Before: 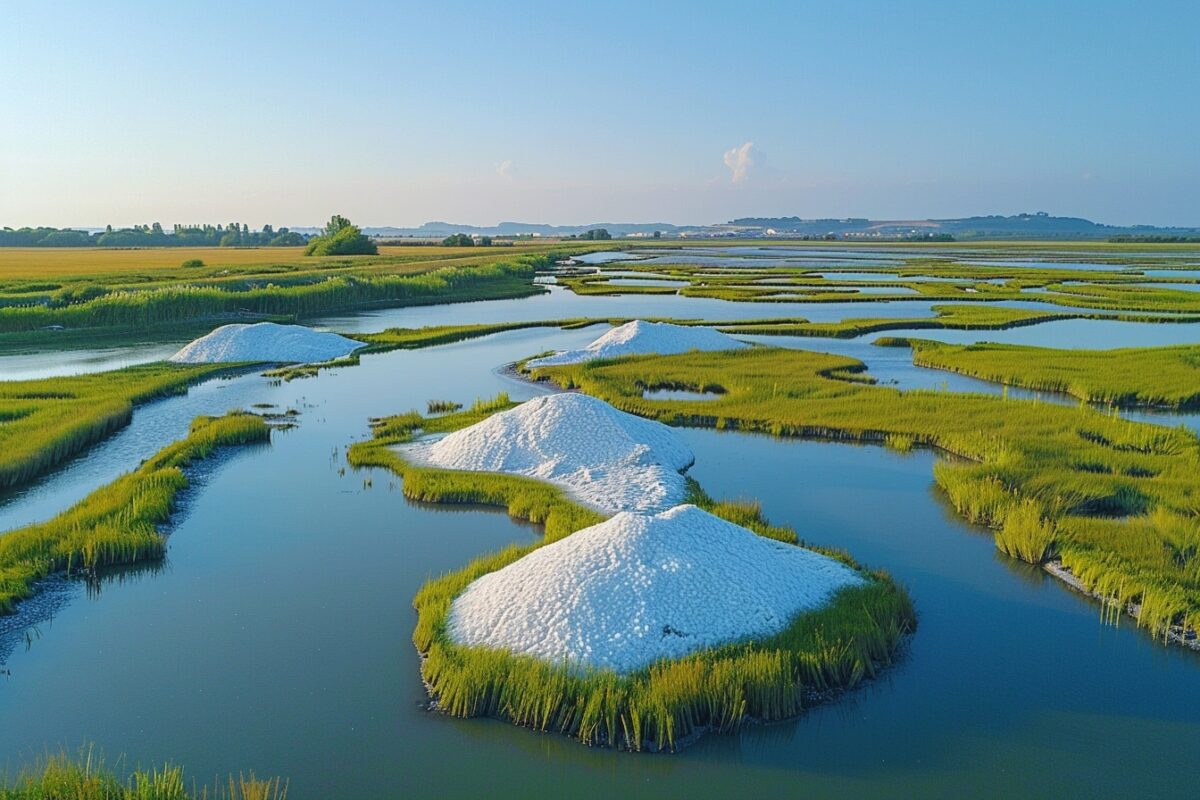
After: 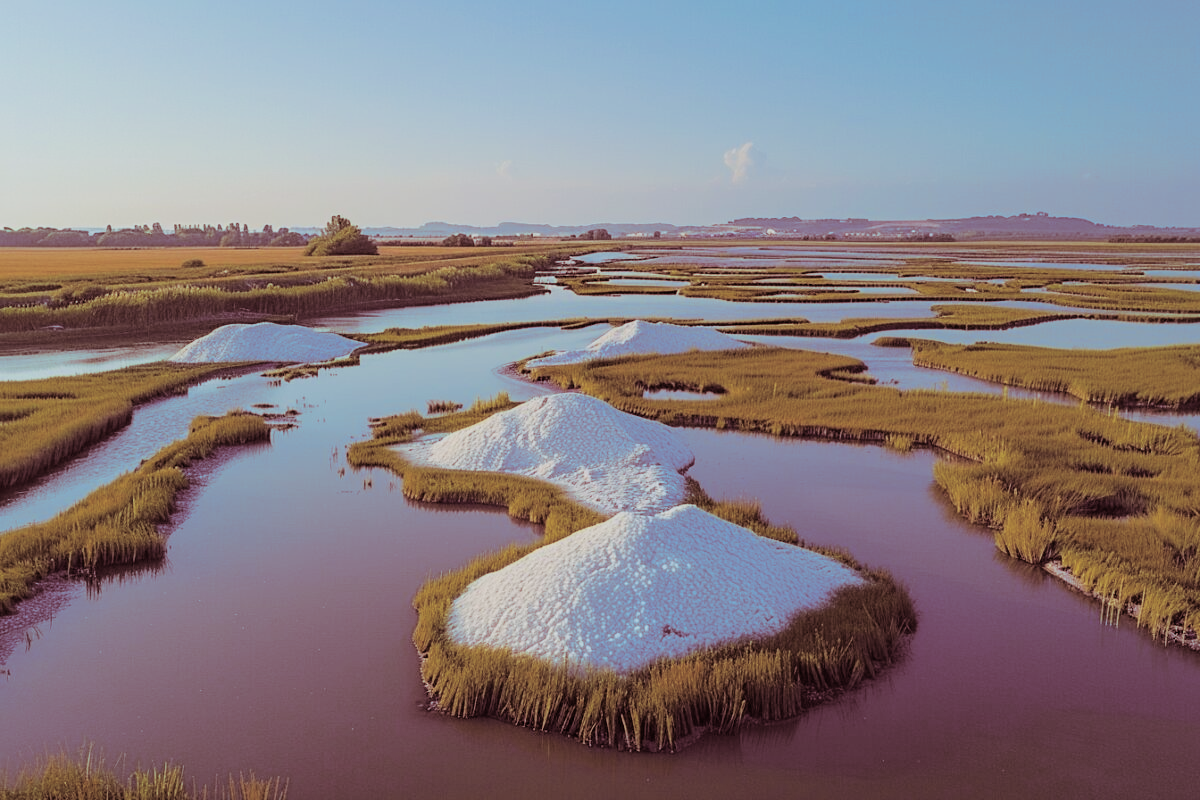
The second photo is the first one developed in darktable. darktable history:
exposure: exposure 0.2 EV, compensate highlight preservation false
filmic rgb: black relative exposure -7.65 EV, white relative exposure 4.56 EV, hardness 3.61
split-toning: highlights › hue 187.2°, highlights › saturation 0.83, balance -68.05, compress 56.43%
